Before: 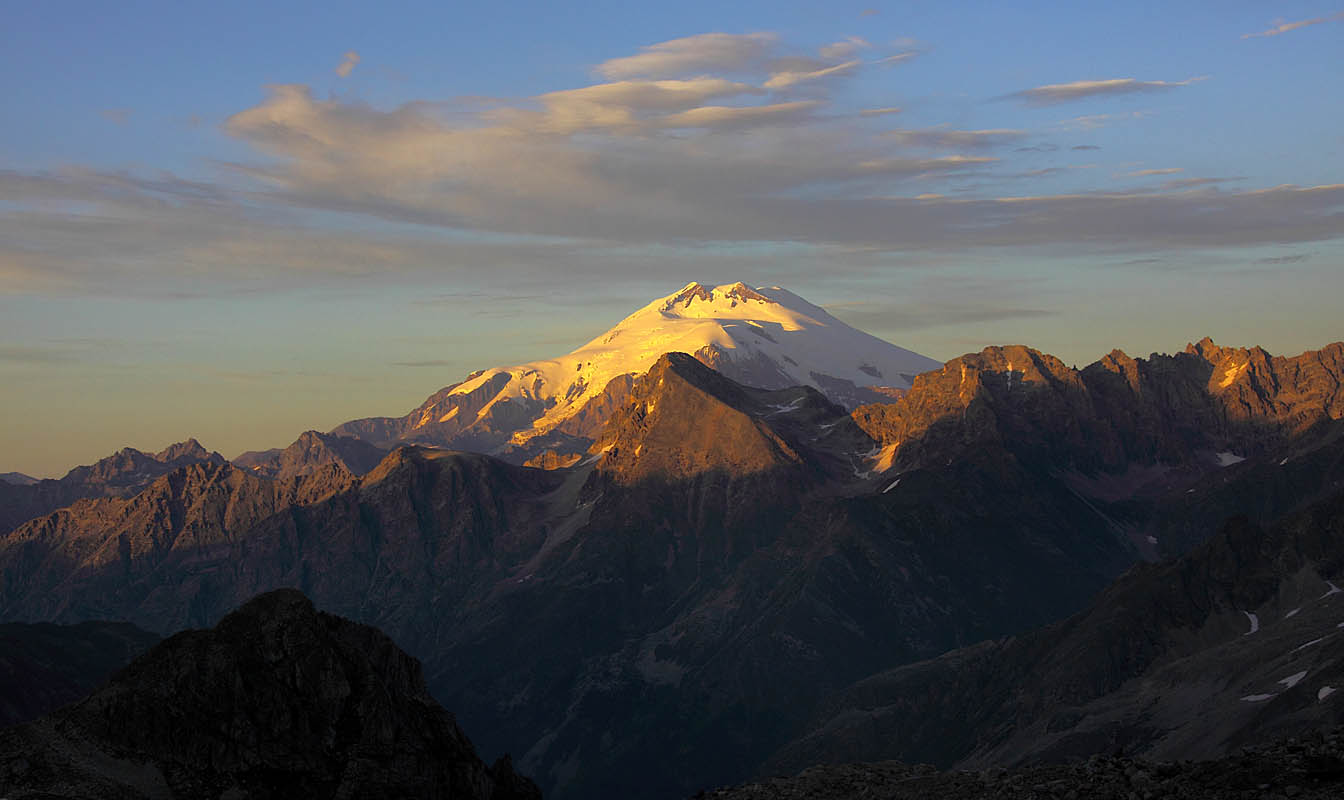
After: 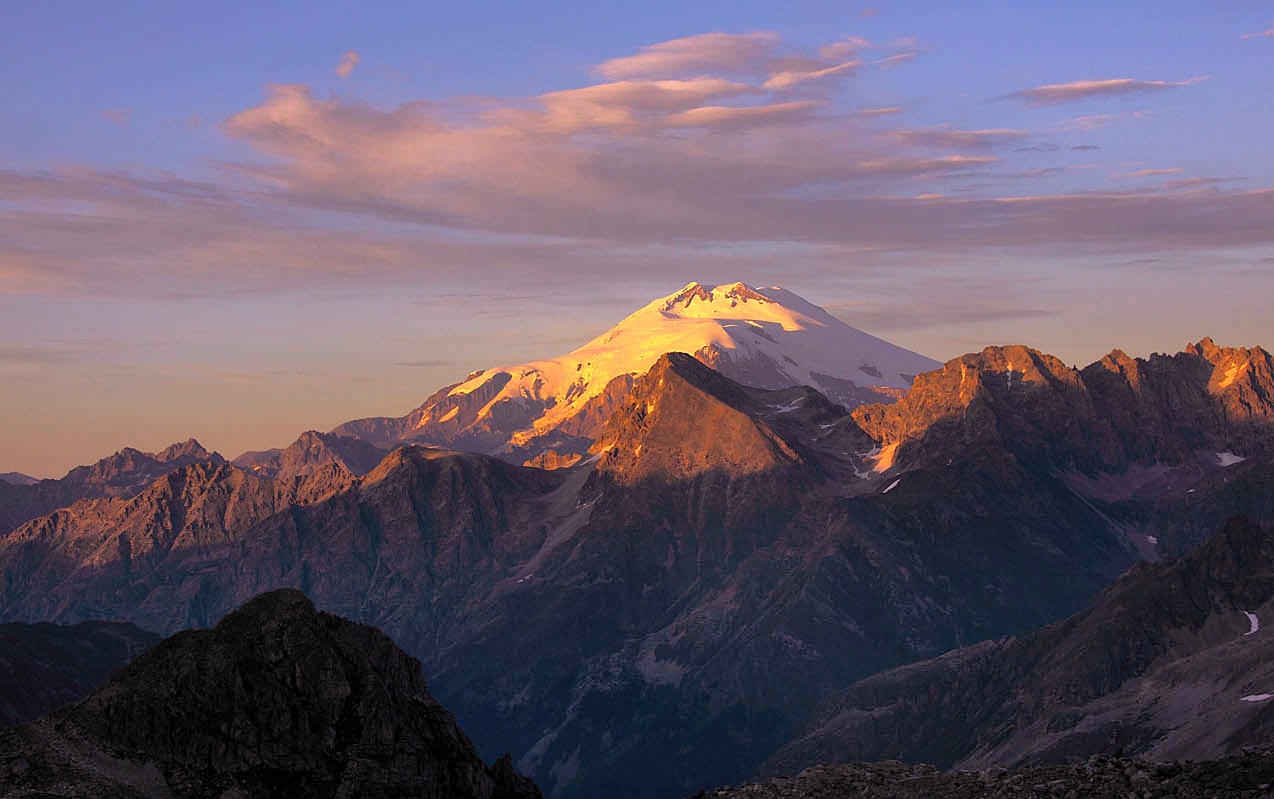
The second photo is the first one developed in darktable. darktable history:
white balance: red 1.188, blue 1.11
tone equalizer: on, module defaults
shadows and highlights: low approximation 0.01, soften with gaussian
crop and rotate: right 5.167%
